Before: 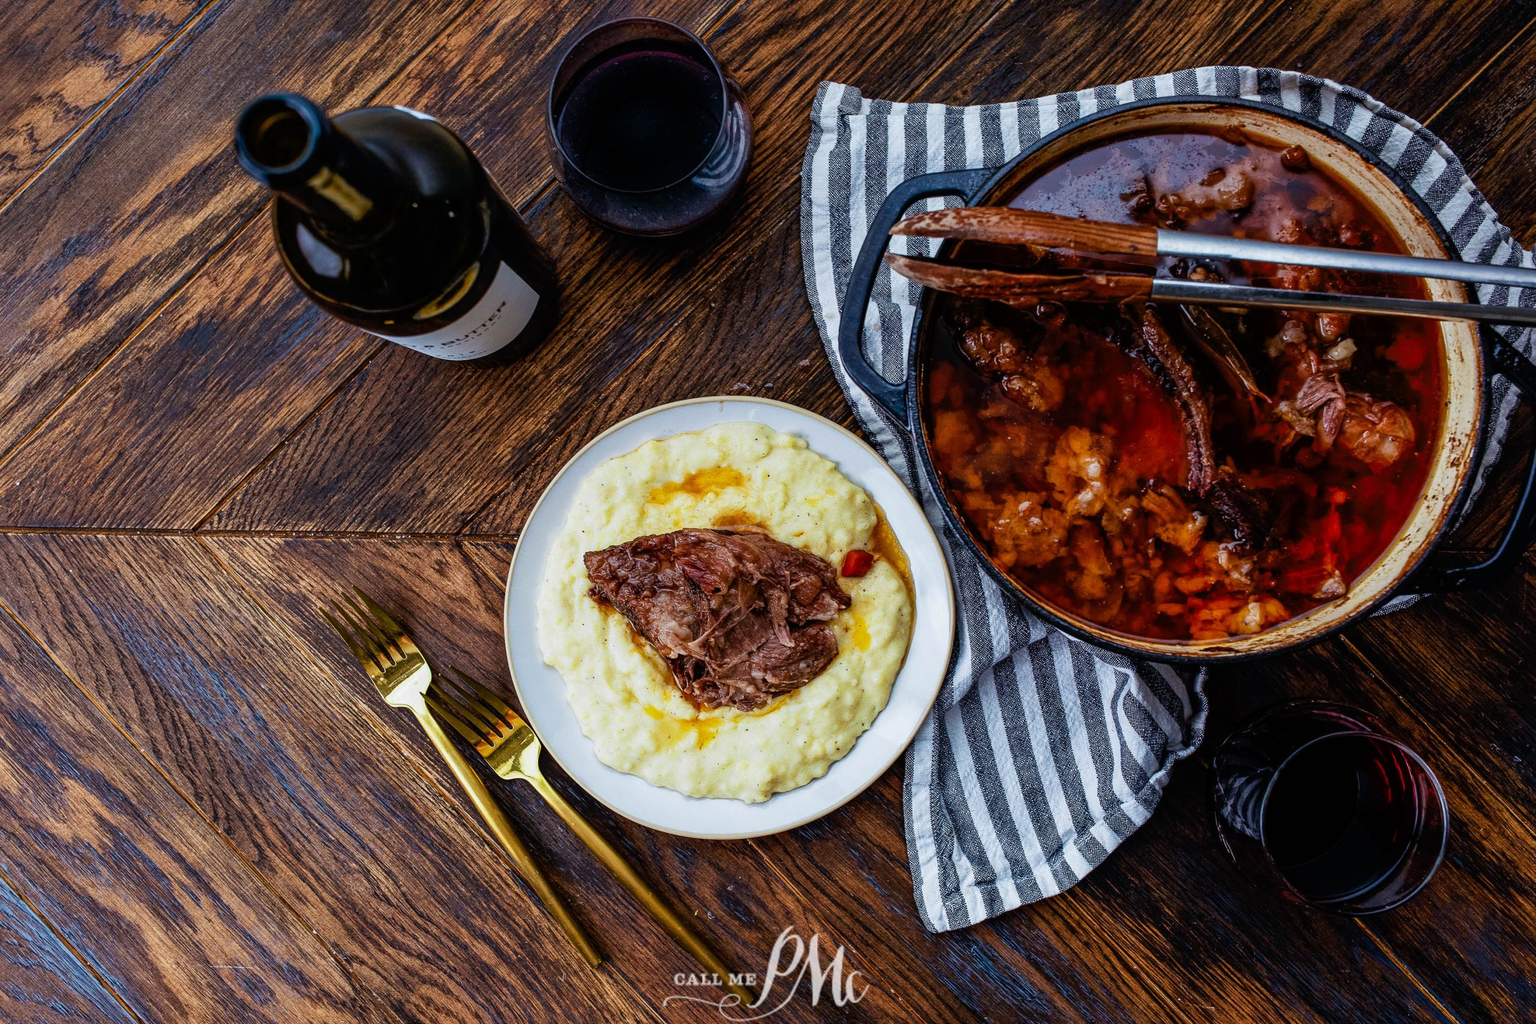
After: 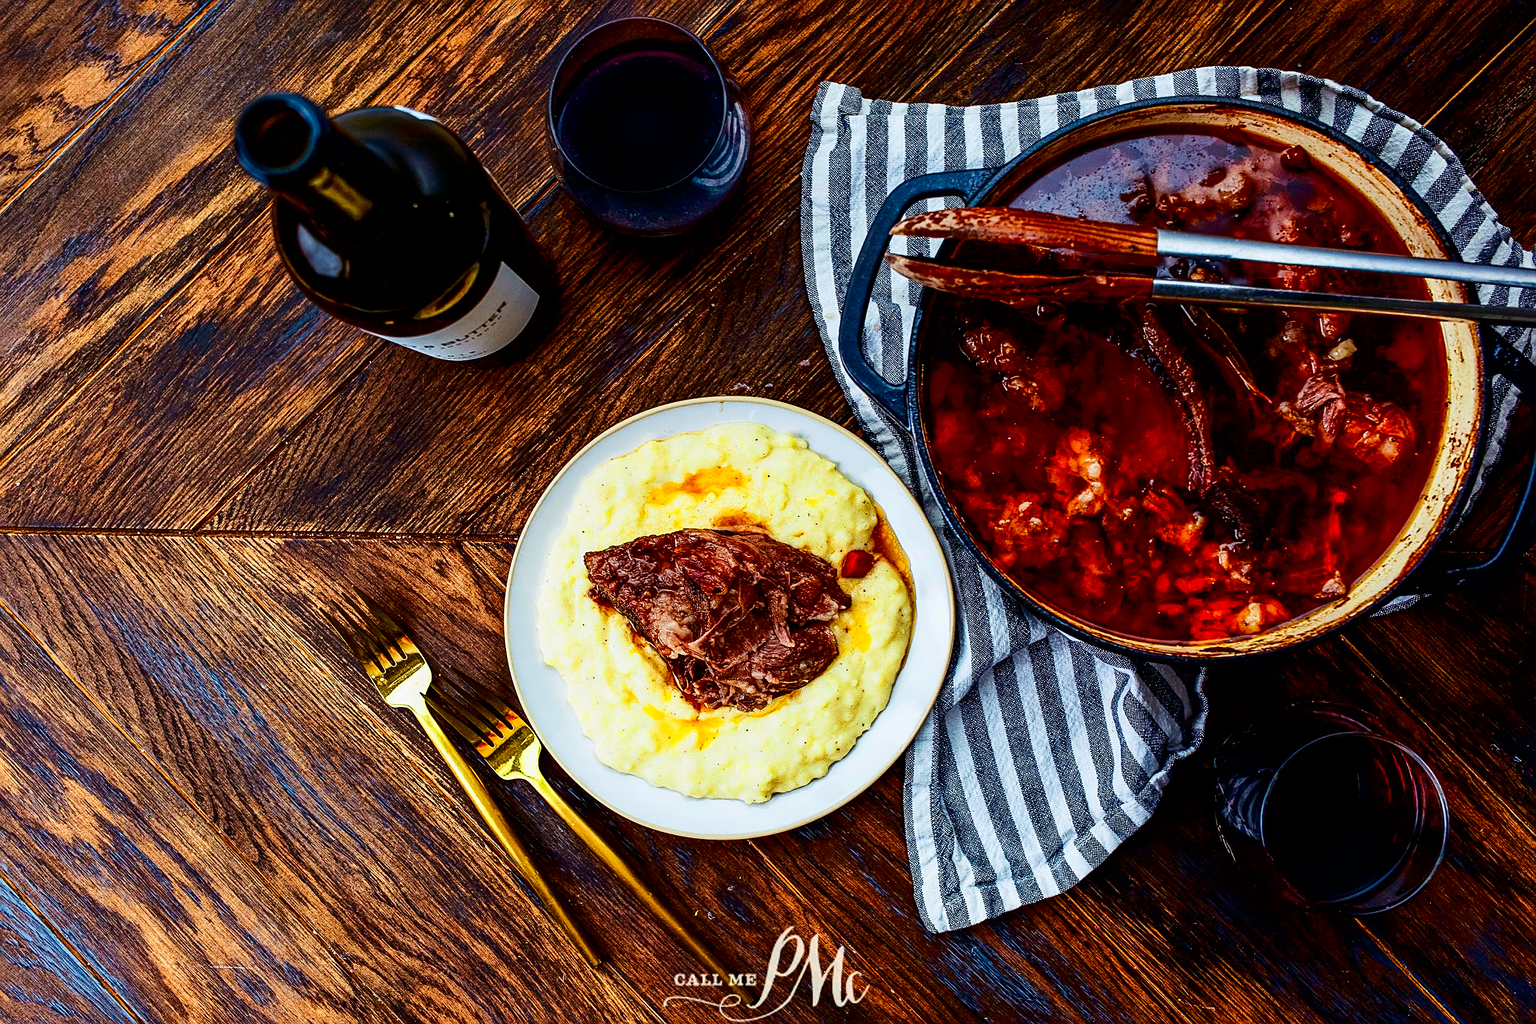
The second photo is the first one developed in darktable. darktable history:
sharpen: on, module defaults
contrast brightness saturation: contrast 0.22, brightness -0.19, saturation 0.24
rgb curve: curves: ch2 [(0, 0) (0.567, 0.512) (1, 1)], mode RGB, independent channels
shadows and highlights: radius 93.07, shadows -14.46, white point adjustment 0.23, highlights 31.48, compress 48.23%, highlights color adjustment 52.79%, soften with gaussian
tone curve: curves: ch0 [(0, 0) (0.26, 0.424) (0.417, 0.585) (1, 1)]
